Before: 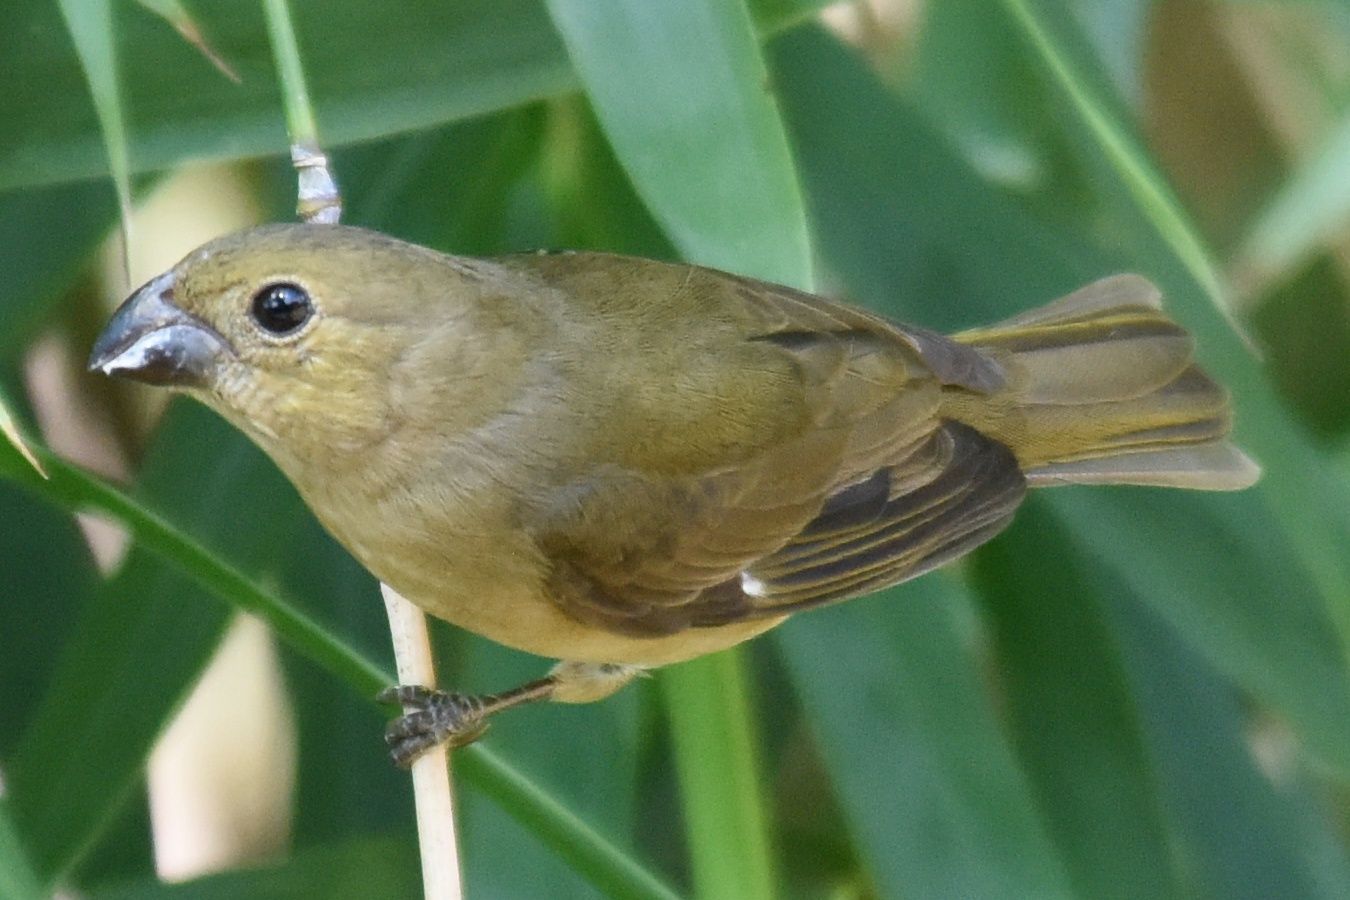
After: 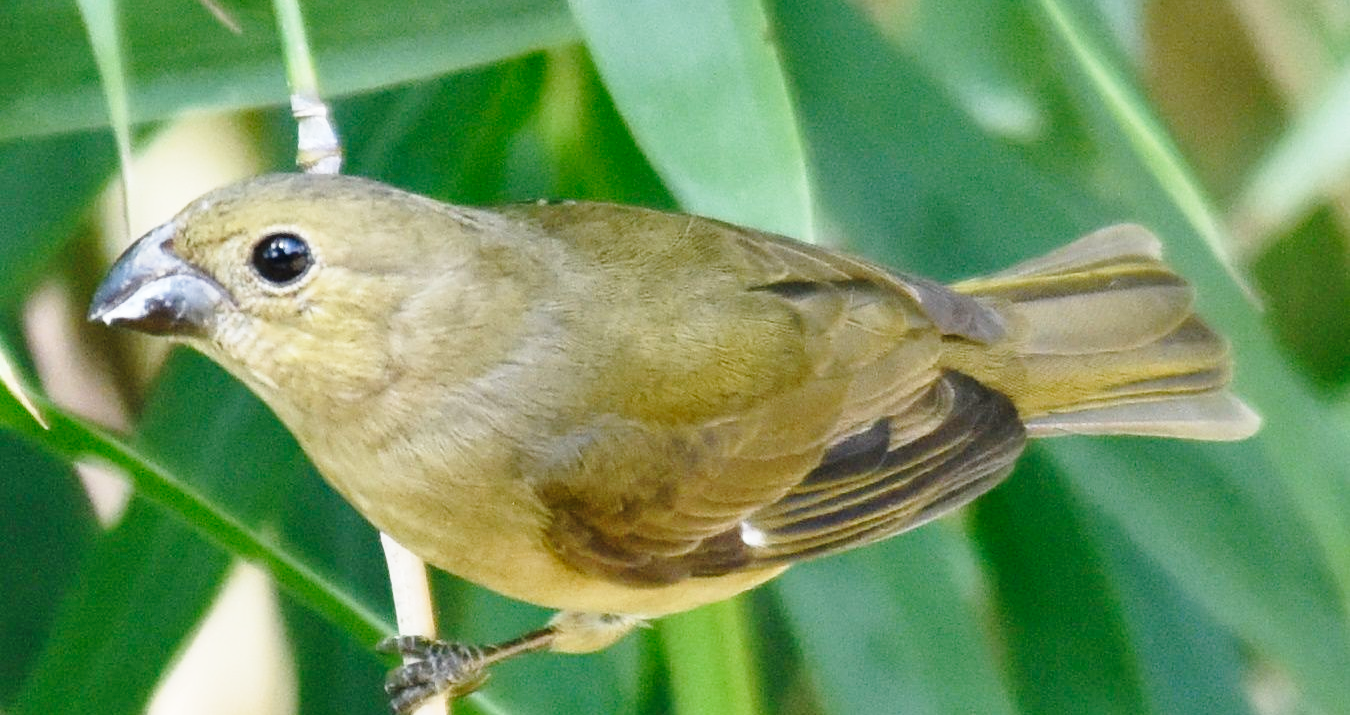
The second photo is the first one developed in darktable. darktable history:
crop and rotate: top 5.659%, bottom 14.852%
shadows and highlights: soften with gaussian
base curve: curves: ch0 [(0, 0) (0.028, 0.03) (0.121, 0.232) (0.46, 0.748) (0.859, 0.968) (1, 1)], preserve colors none
